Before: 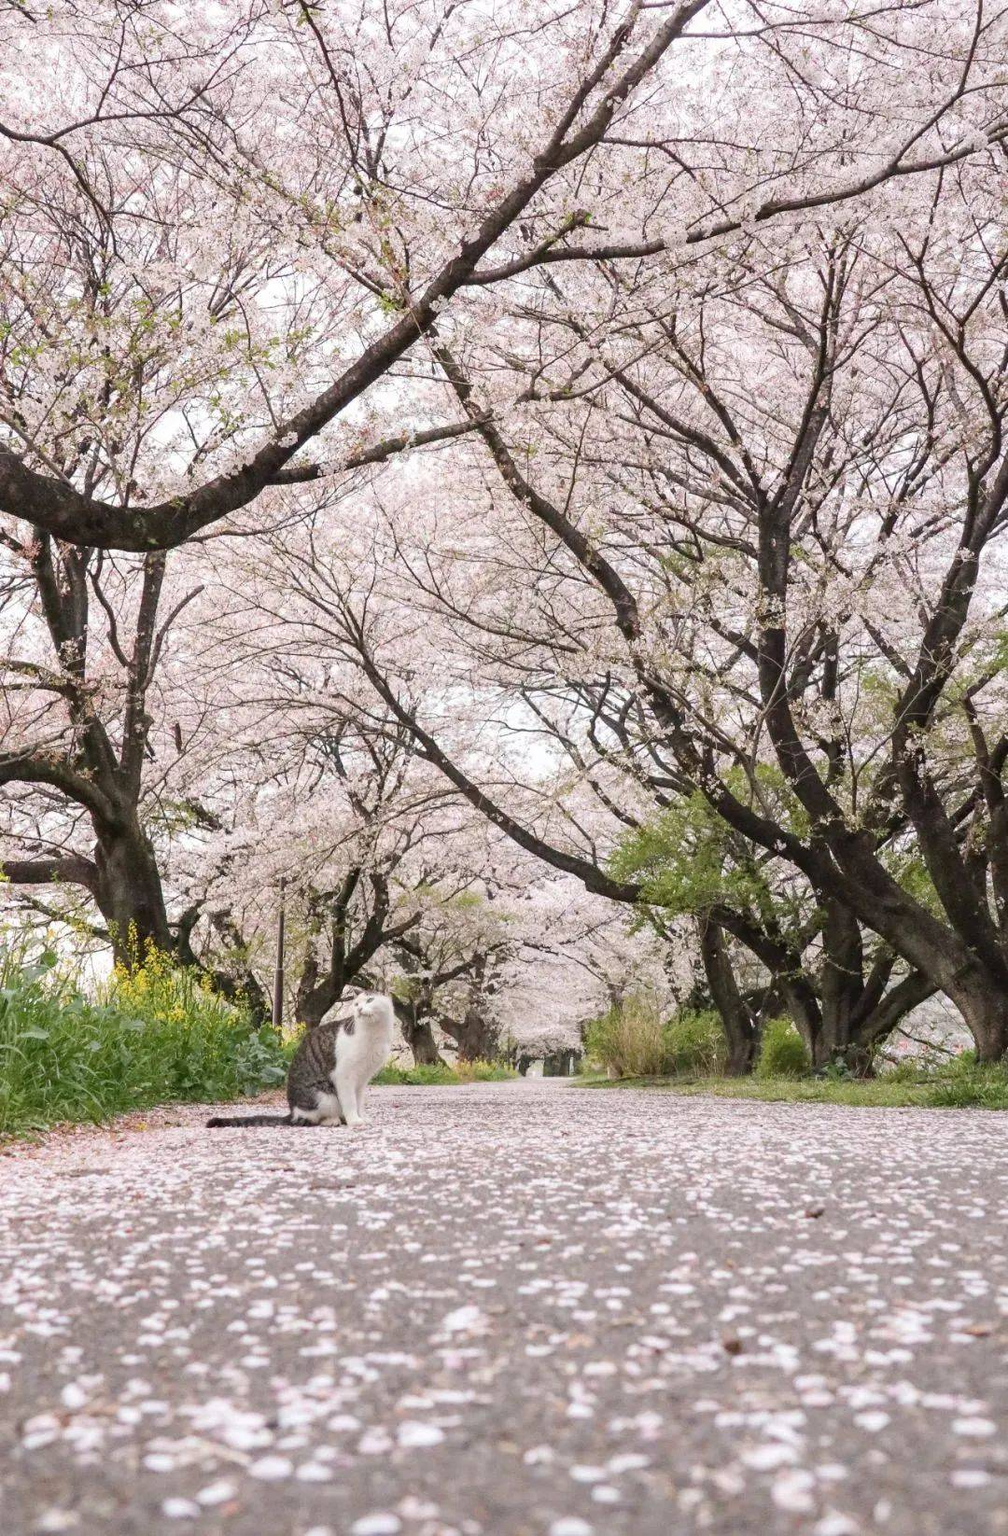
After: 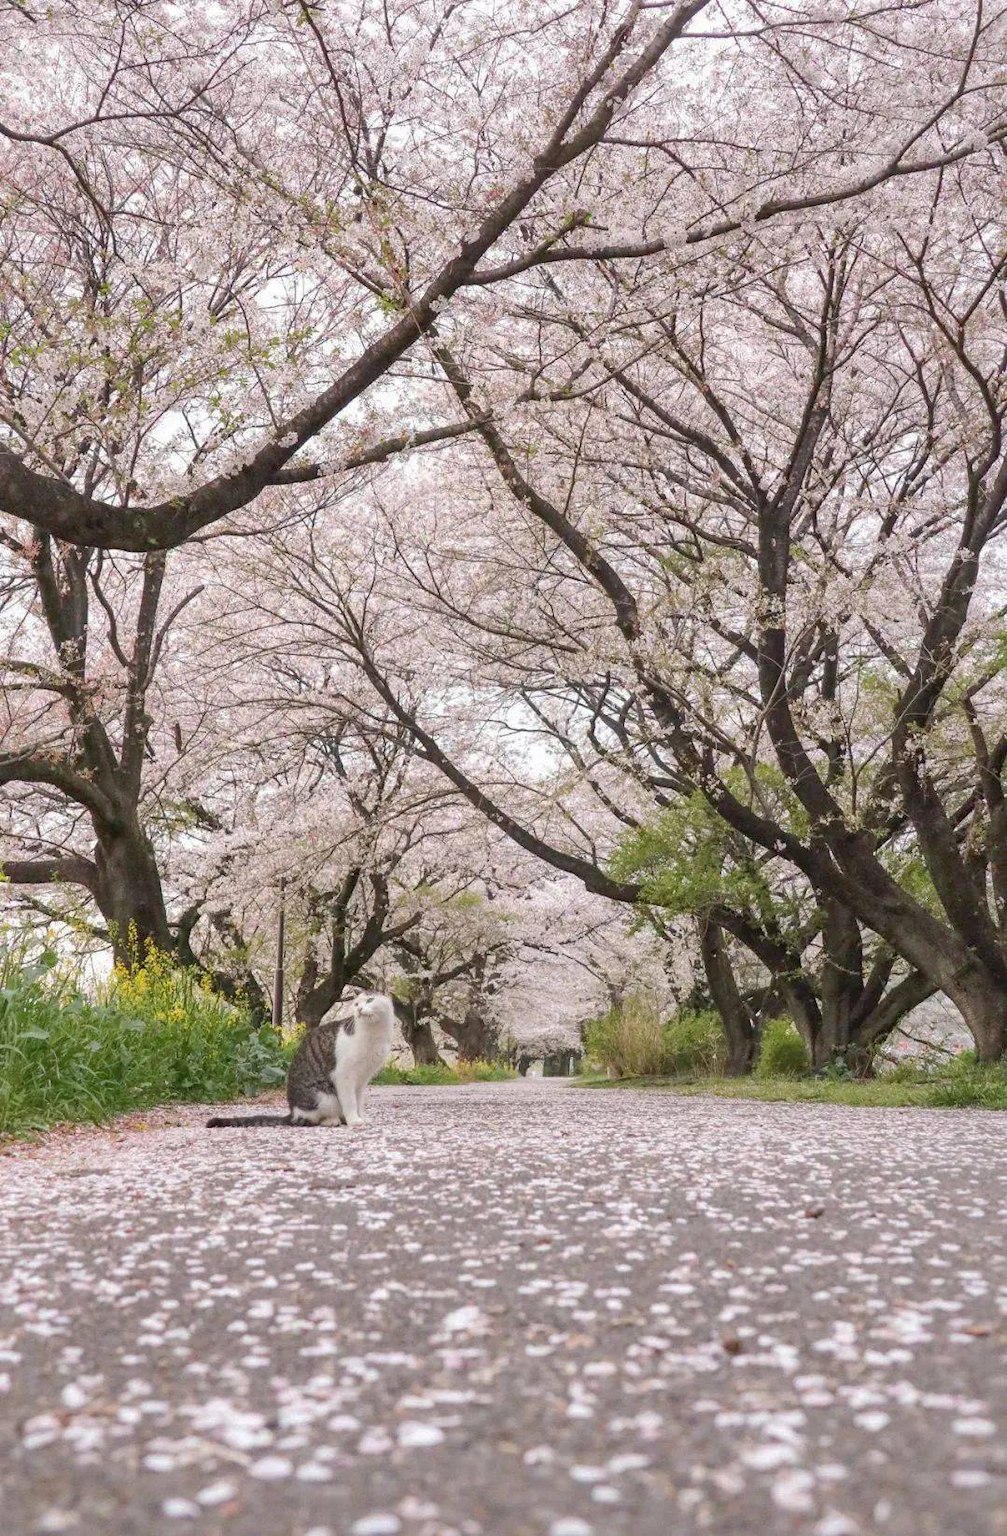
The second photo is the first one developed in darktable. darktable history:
shadows and highlights: shadows color adjustment 97.68%
